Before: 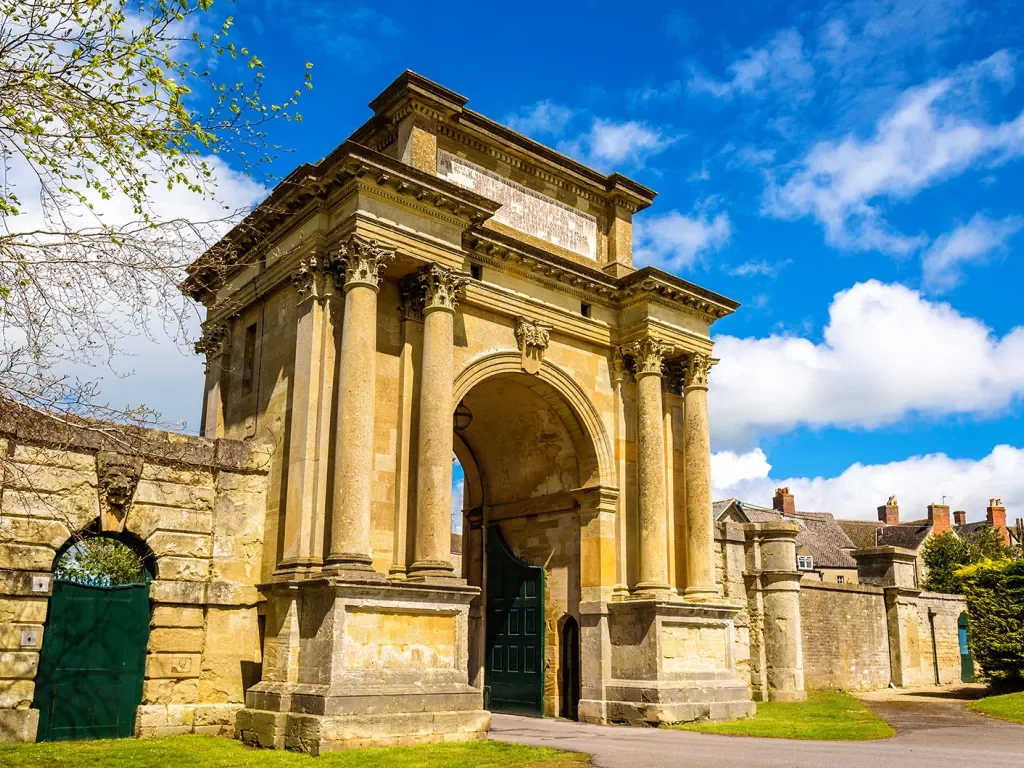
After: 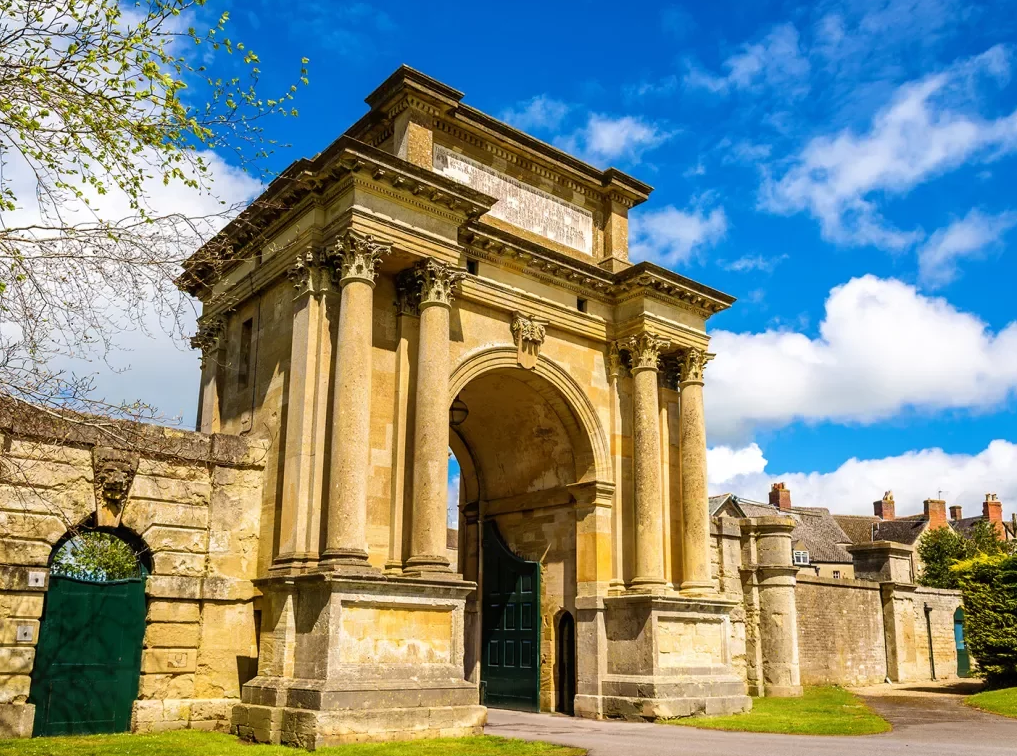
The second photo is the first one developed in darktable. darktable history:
crop: left 0.416%, top 0.703%, right 0.227%, bottom 0.856%
